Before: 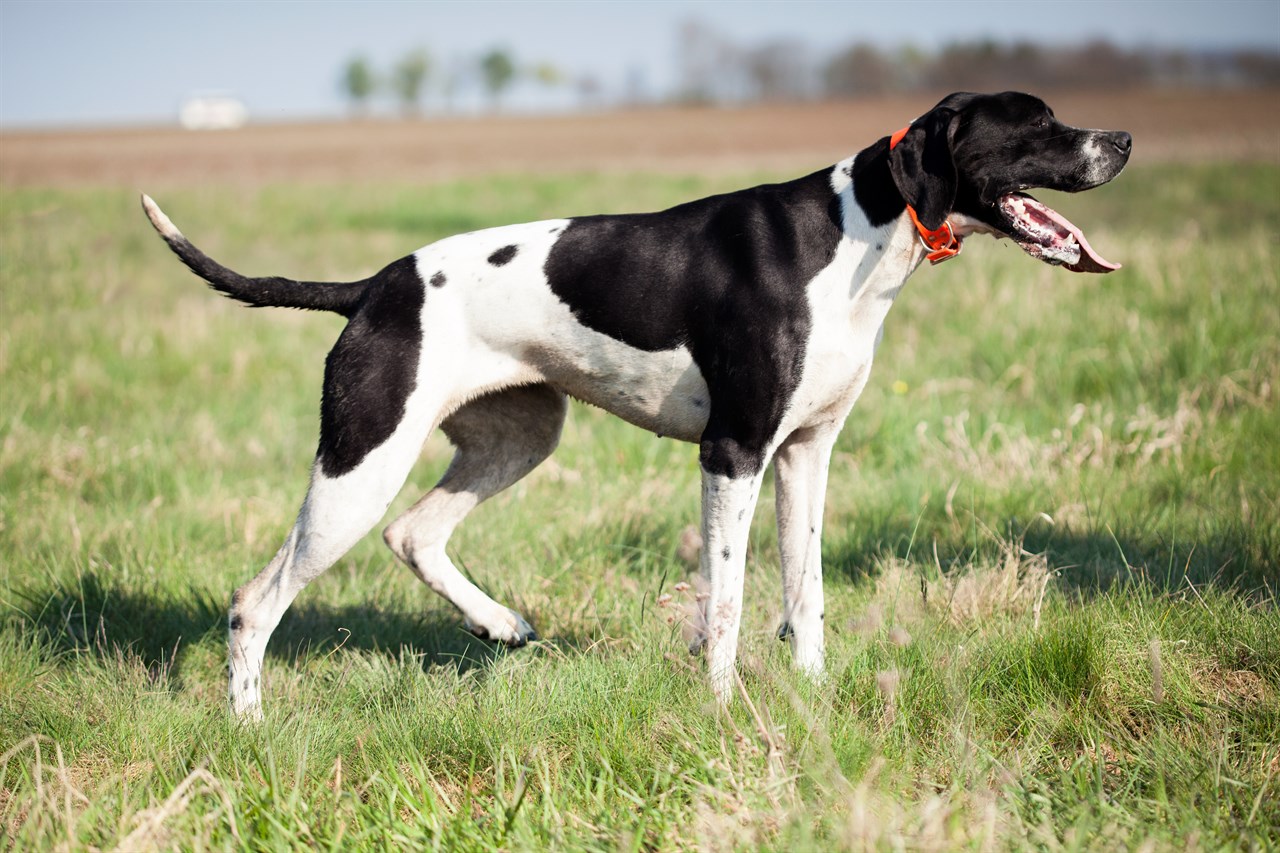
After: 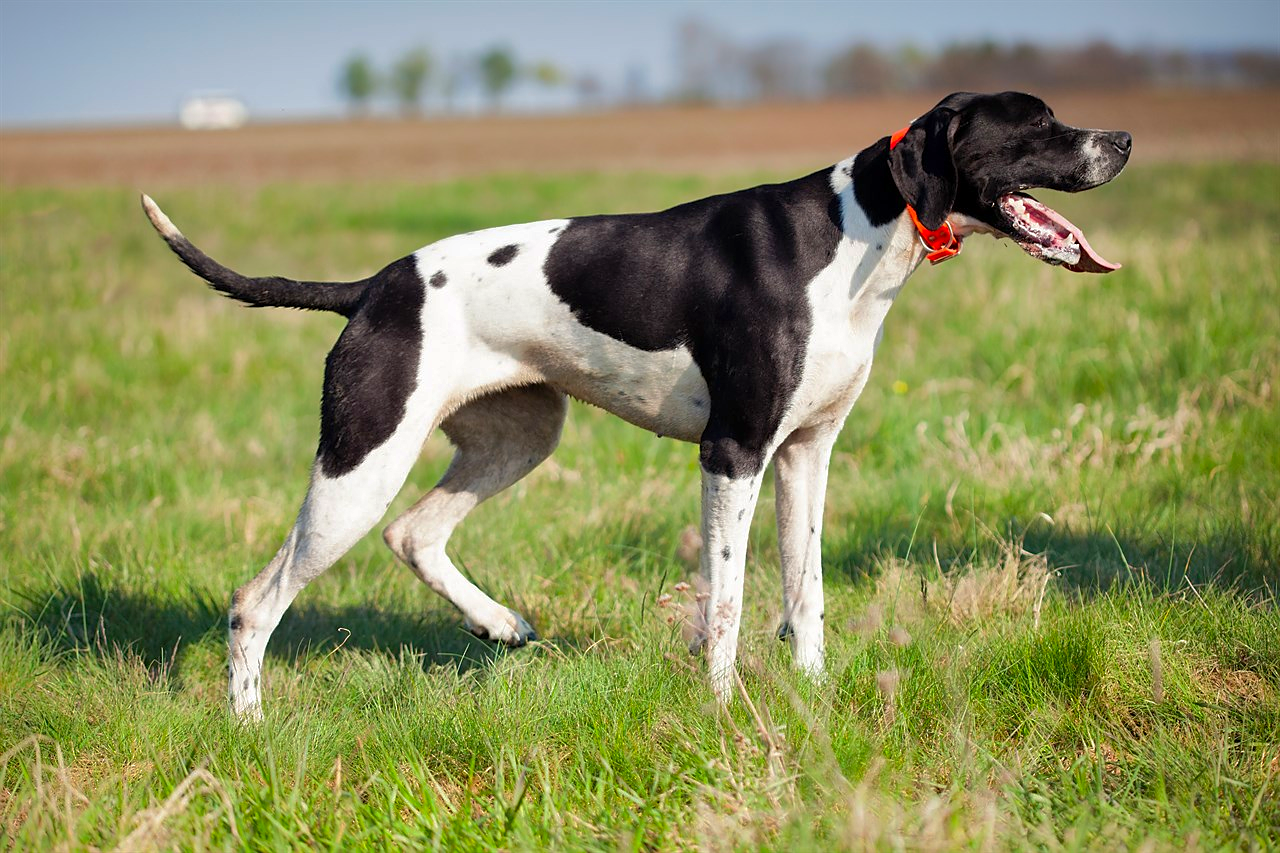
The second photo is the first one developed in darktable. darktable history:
sharpen: radius 0.969, amount 0.602
color correction: highlights b* -0.059, saturation 1.32
shadows and highlights: shadows 39.35, highlights -59.67
